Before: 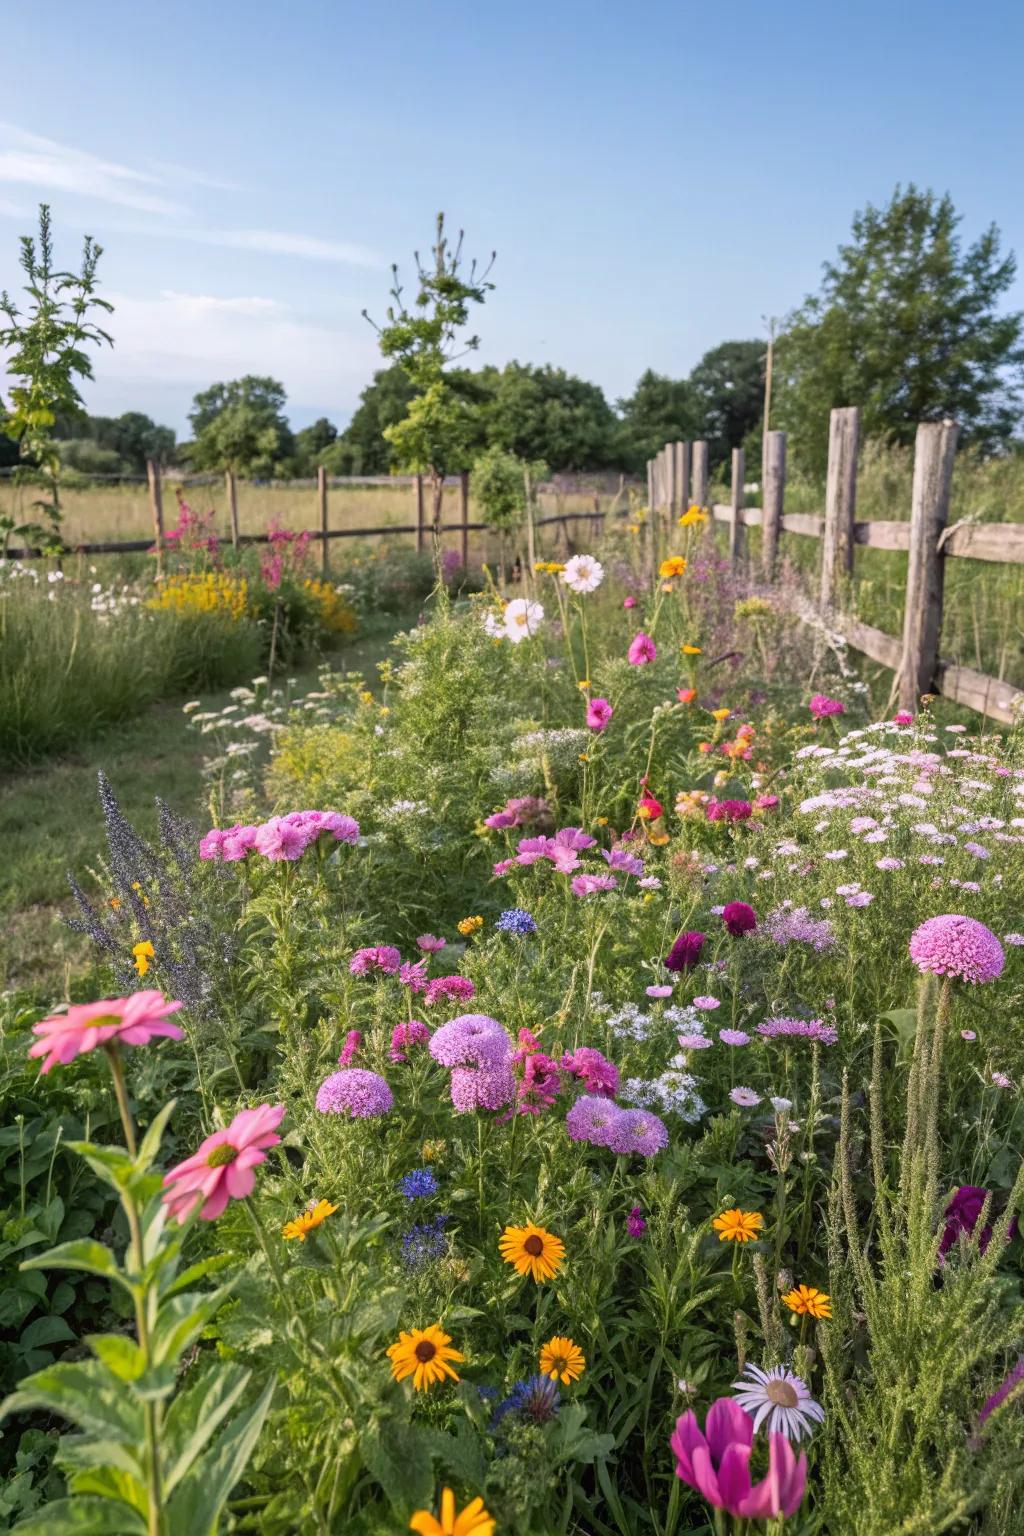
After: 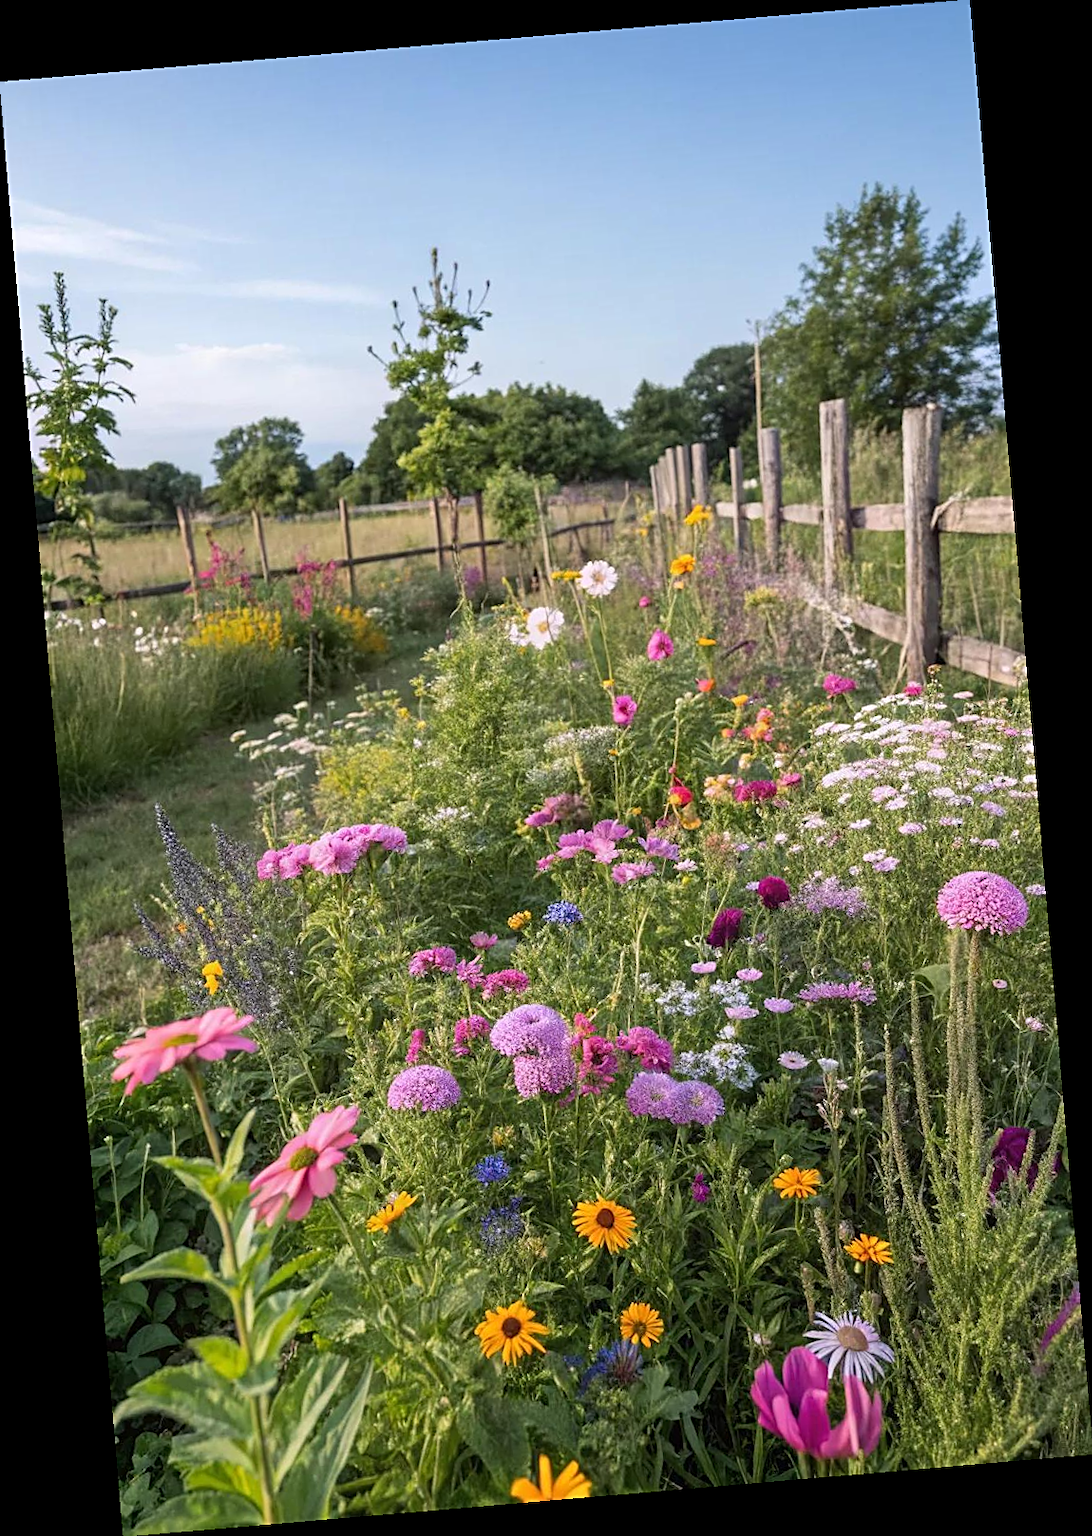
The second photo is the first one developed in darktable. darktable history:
sharpen: on, module defaults
rotate and perspective: rotation -4.86°, automatic cropping off
